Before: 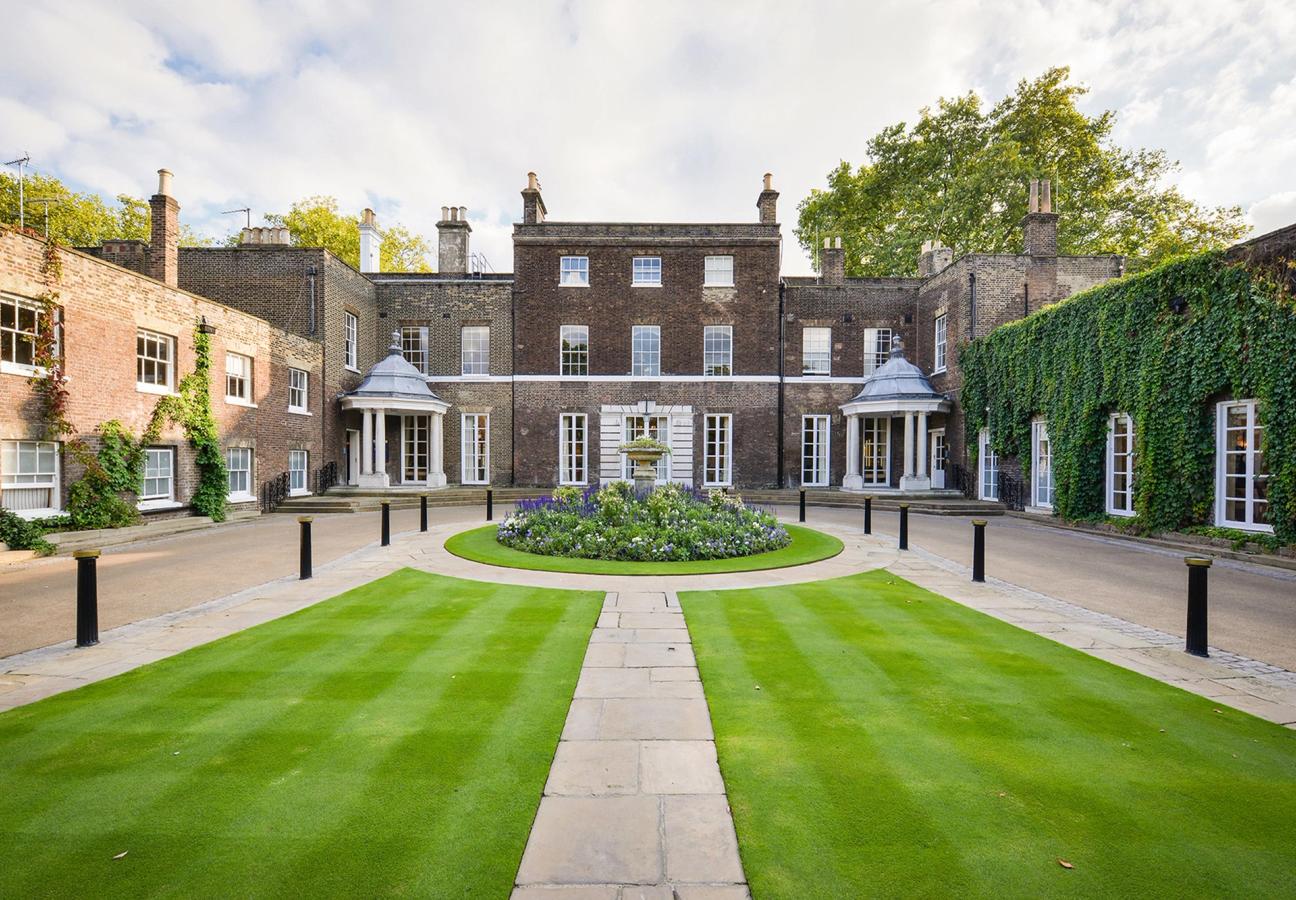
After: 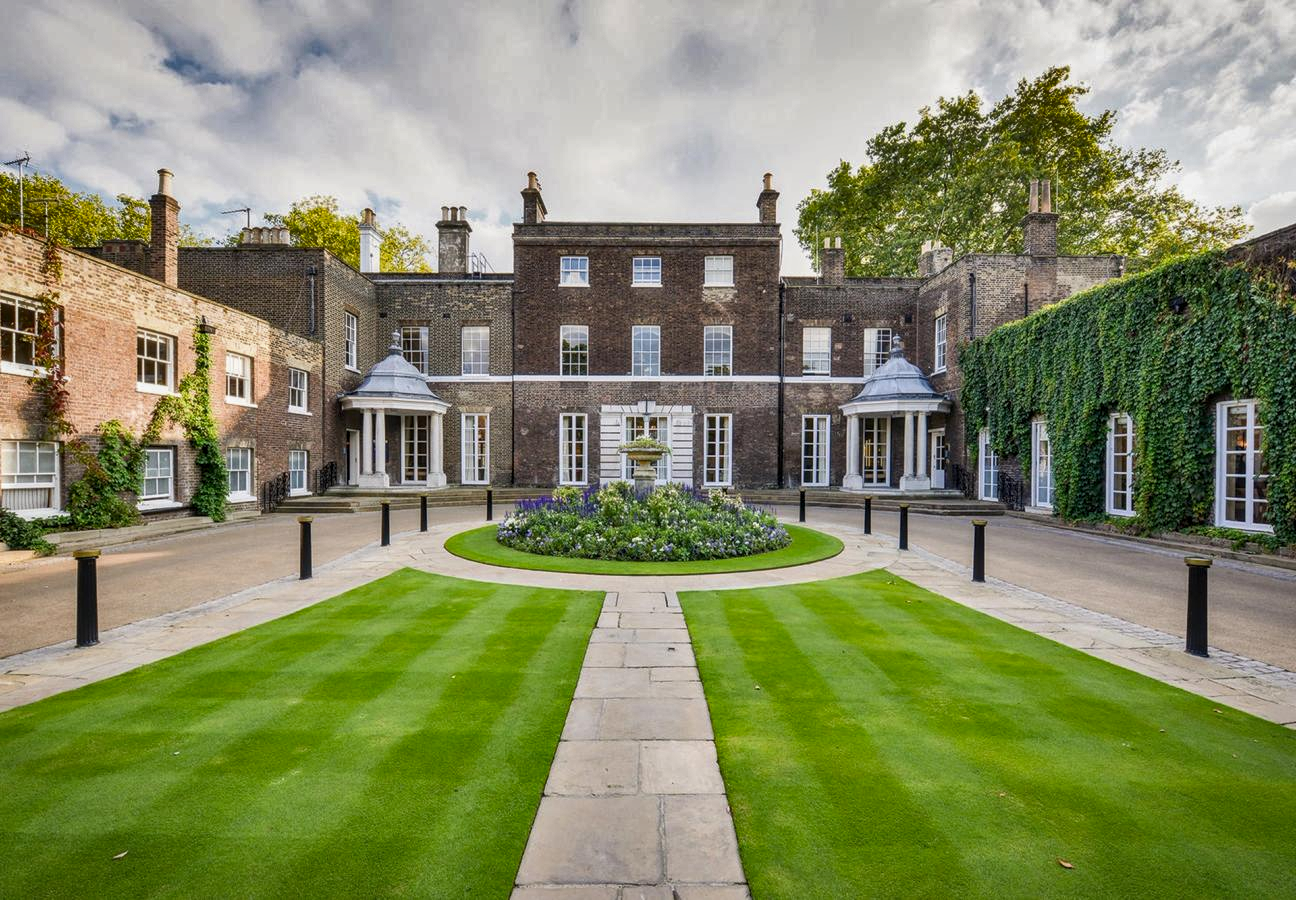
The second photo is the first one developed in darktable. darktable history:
shadows and highlights: white point adjustment -3.64, highlights -63.34, highlights color adjustment 42%, soften with gaussian
local contrast: on, module defaults
